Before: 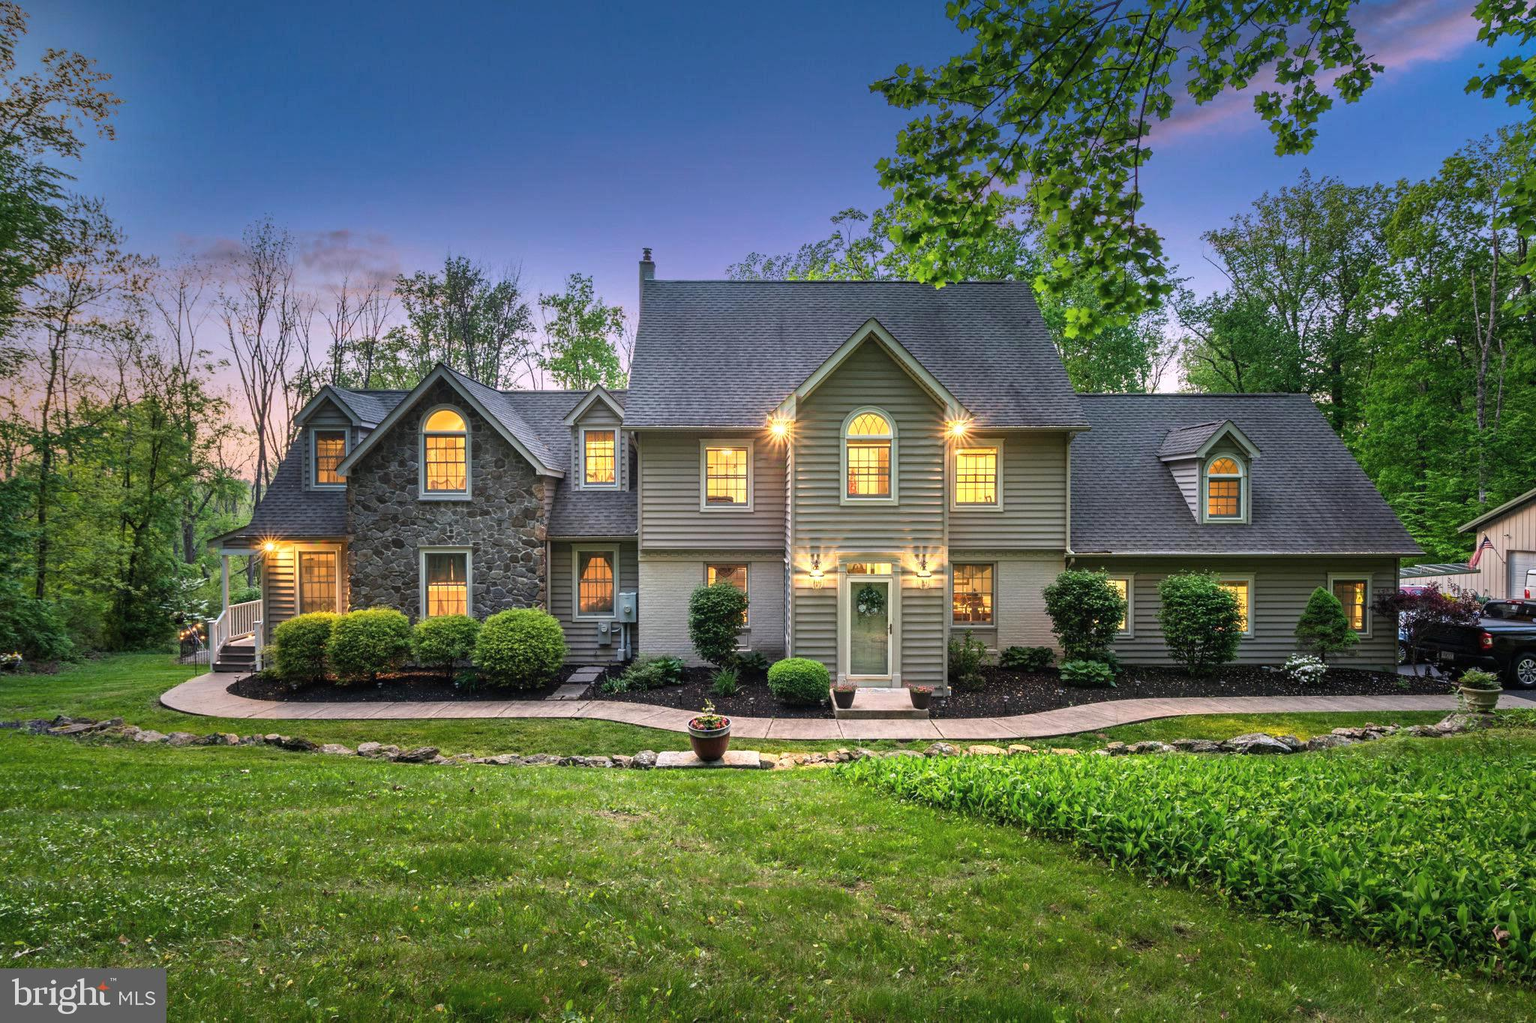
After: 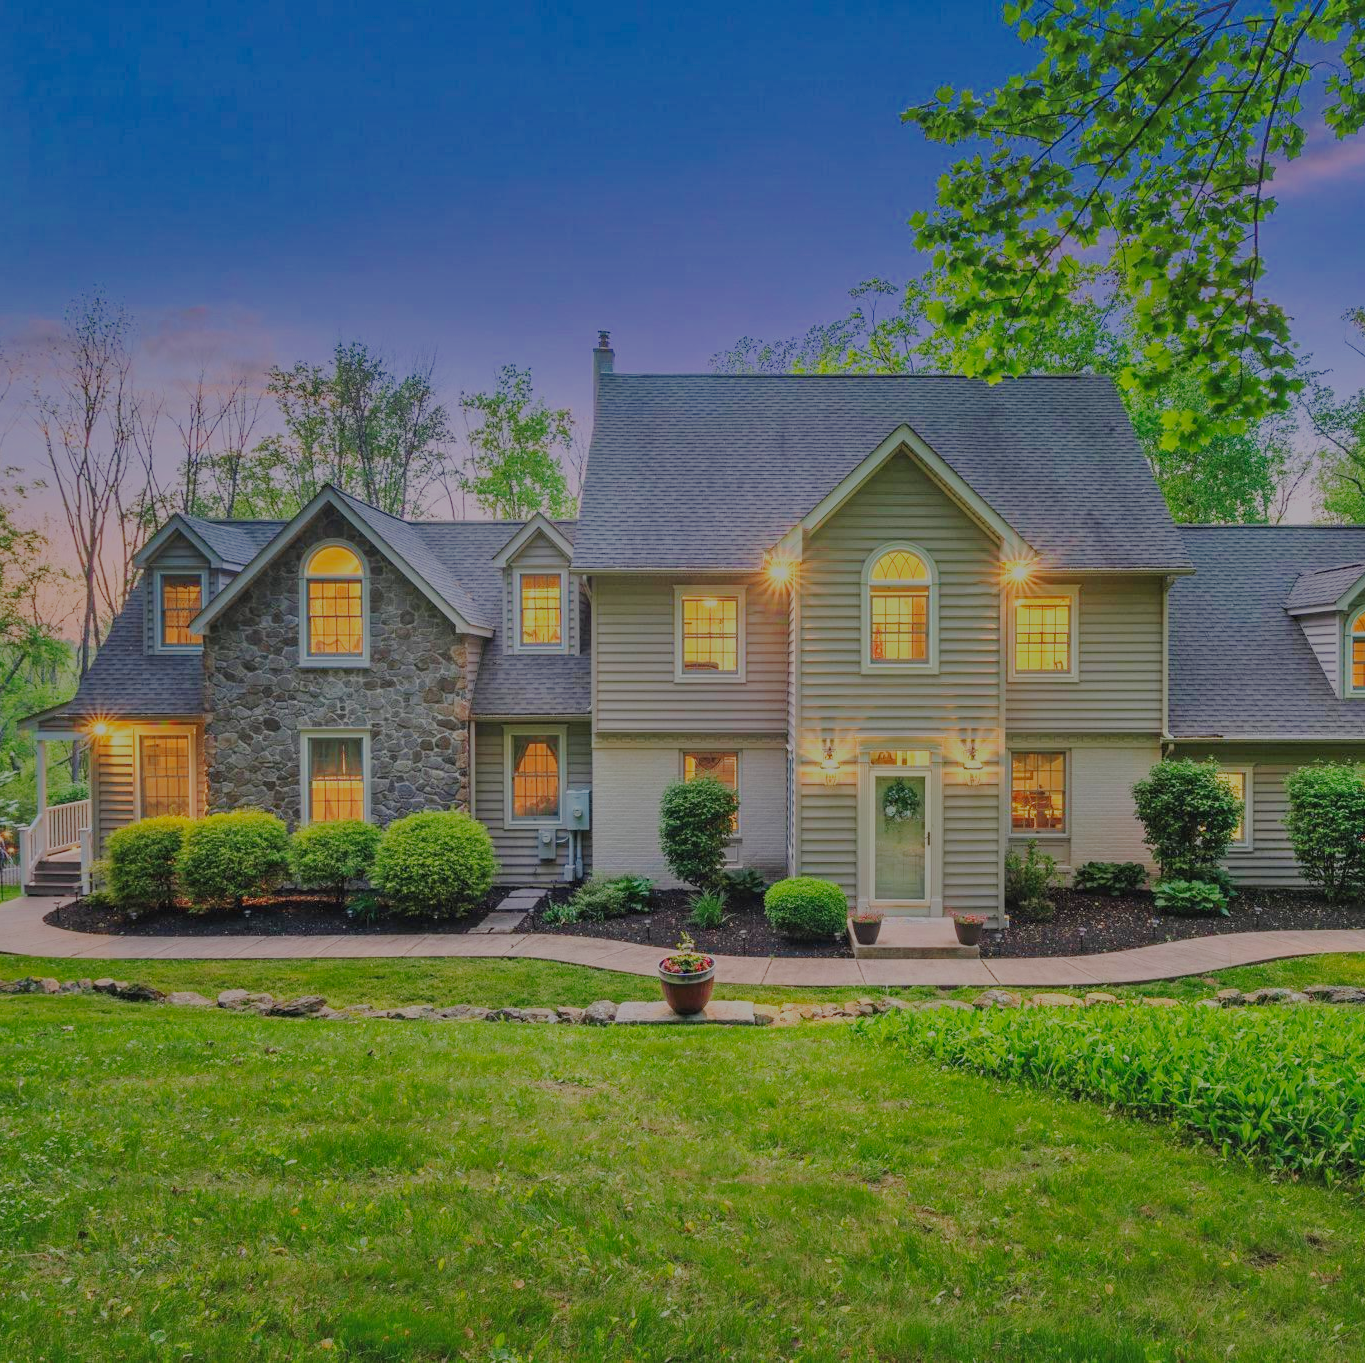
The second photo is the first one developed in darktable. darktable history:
contrast brightness saturation: saturation -0.05
crop and rotate: left 12.673%, right 20.66%
shadows and highlights: shadows 60, highlights -60.23, soften with gaussian
tone curve: curves: ch0 [(0, 0) (0.003, 0.002) (0.011, 0.009) (0.025, 0.02) (0.044, 0.034) (0.069, 0.046) (0.1, 0.062) (0.136, 0.083) (0.177, 0.119) (0.224, 0.162) (0.277, 0.216) (0.335, 0.282) (0.399, 0.365) (0.468, 0.457) (0.543, 0.541) (0.623, 0.624) (0.709, 0.713) (0.801, 0.797) (0.898, 0.889) (1, 1)], preserve colors none
filmic rgb: black relative exposure -14 EV, white relative exposure 8 EV, threshold 3 EV, hardness 3.74, latitude 50%, contrast 0.5, color science v5 (2021), contrast in shadows safe, contrast in highlights safe, enable highlight reconstruction true
